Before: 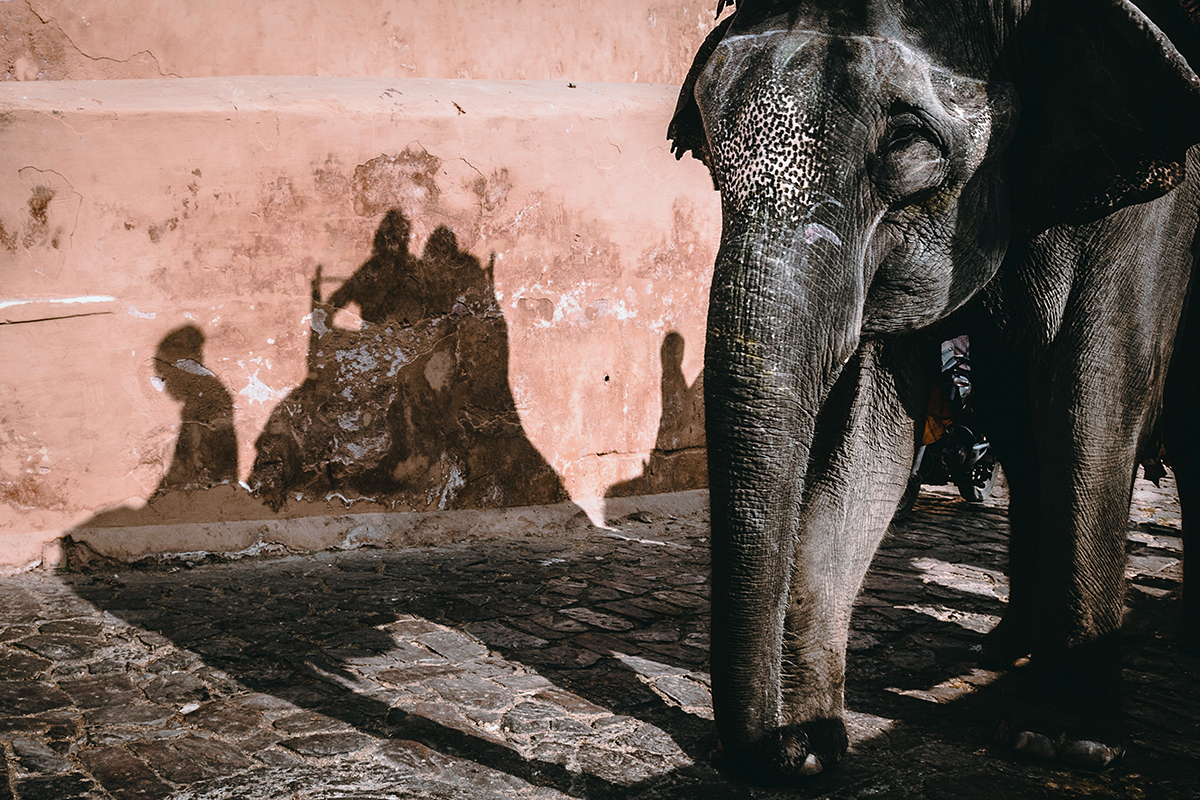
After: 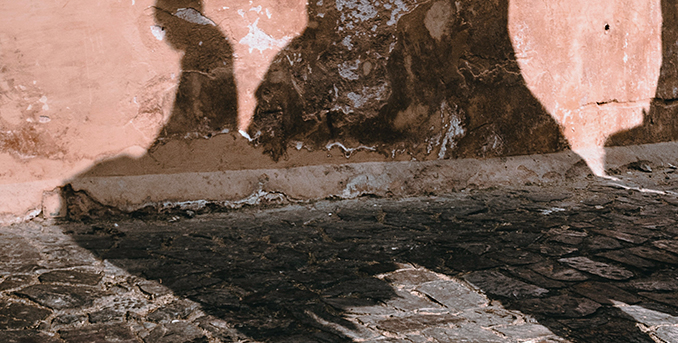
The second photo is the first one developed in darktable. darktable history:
crop: top 43.977%, right 43.494%, bottom 13.061%
